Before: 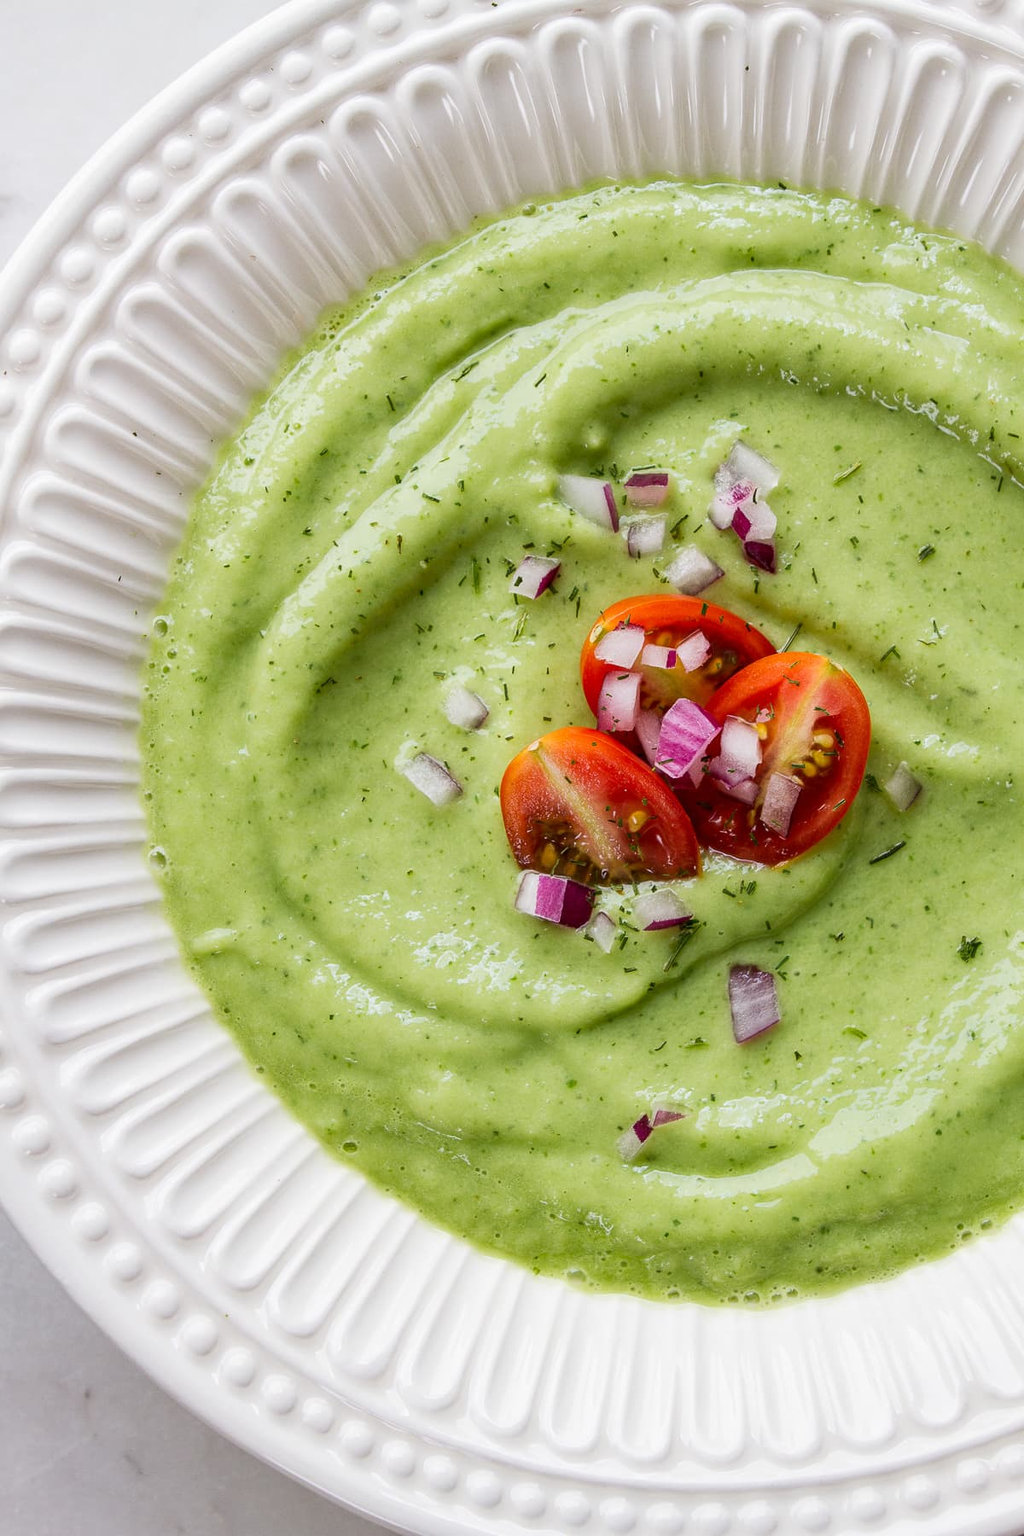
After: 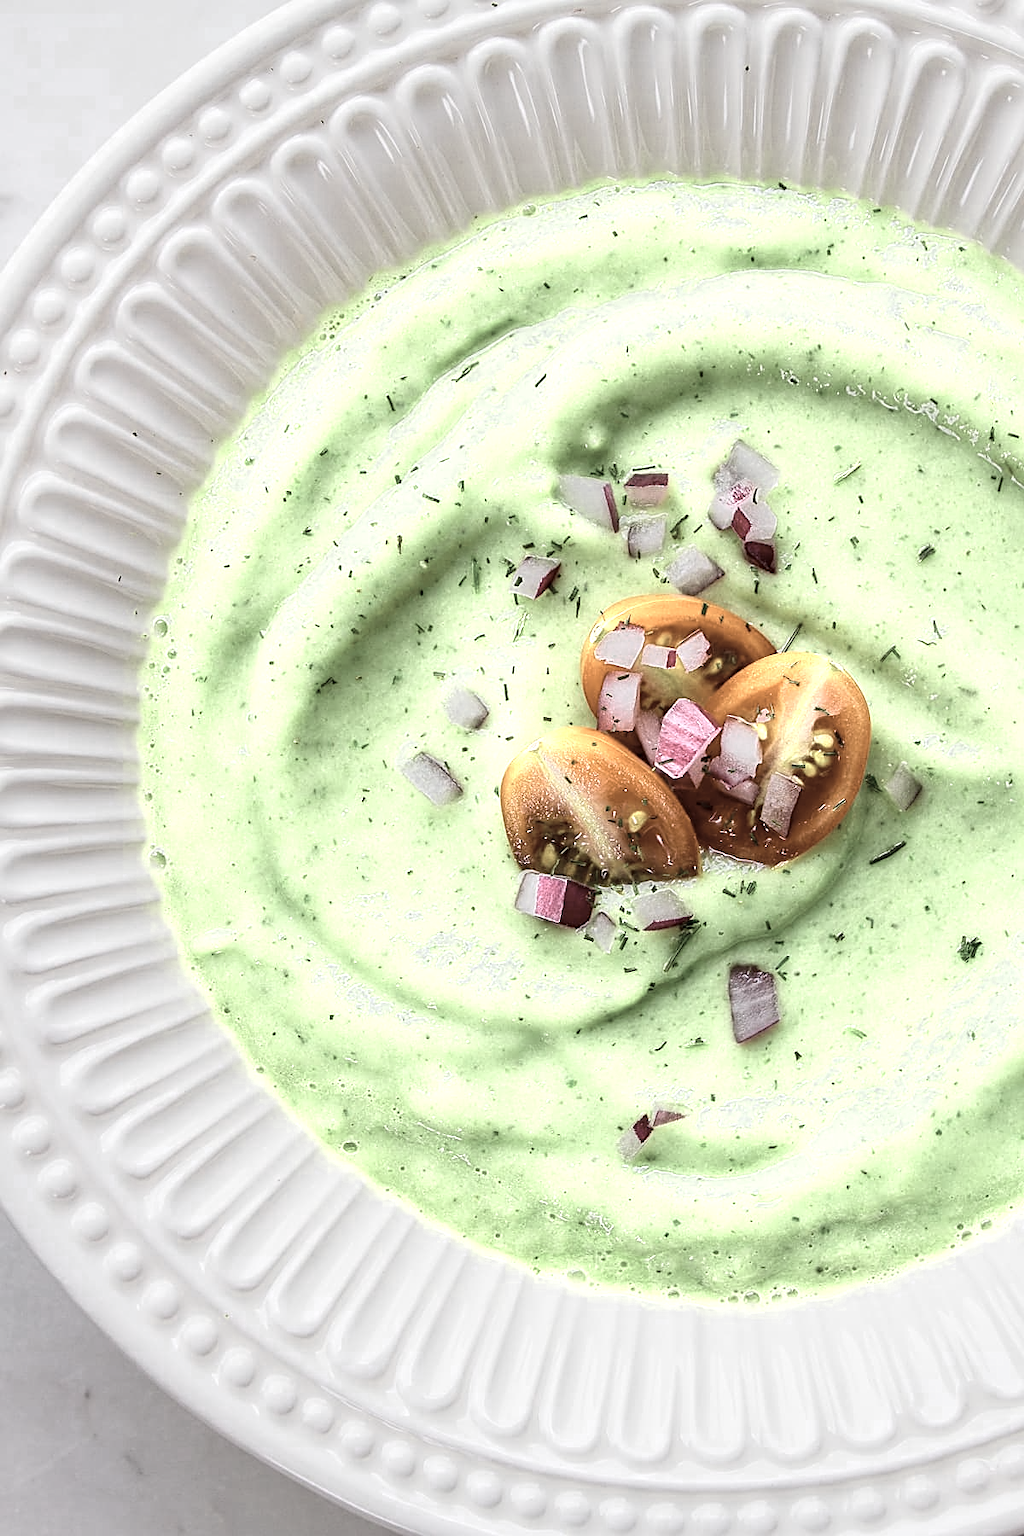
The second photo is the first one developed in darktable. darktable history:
contrast brightness saturation: saturation 0.179
color zones: curves: ch0 [(0.25, 0.667) (0.758, 0.368)]; ch1 [(0.215, 0.245) (0.761, 0.373)]; ch2 [(0.247, 0.554) (0.761, 0.436)]
sharpen: on, module defaults
